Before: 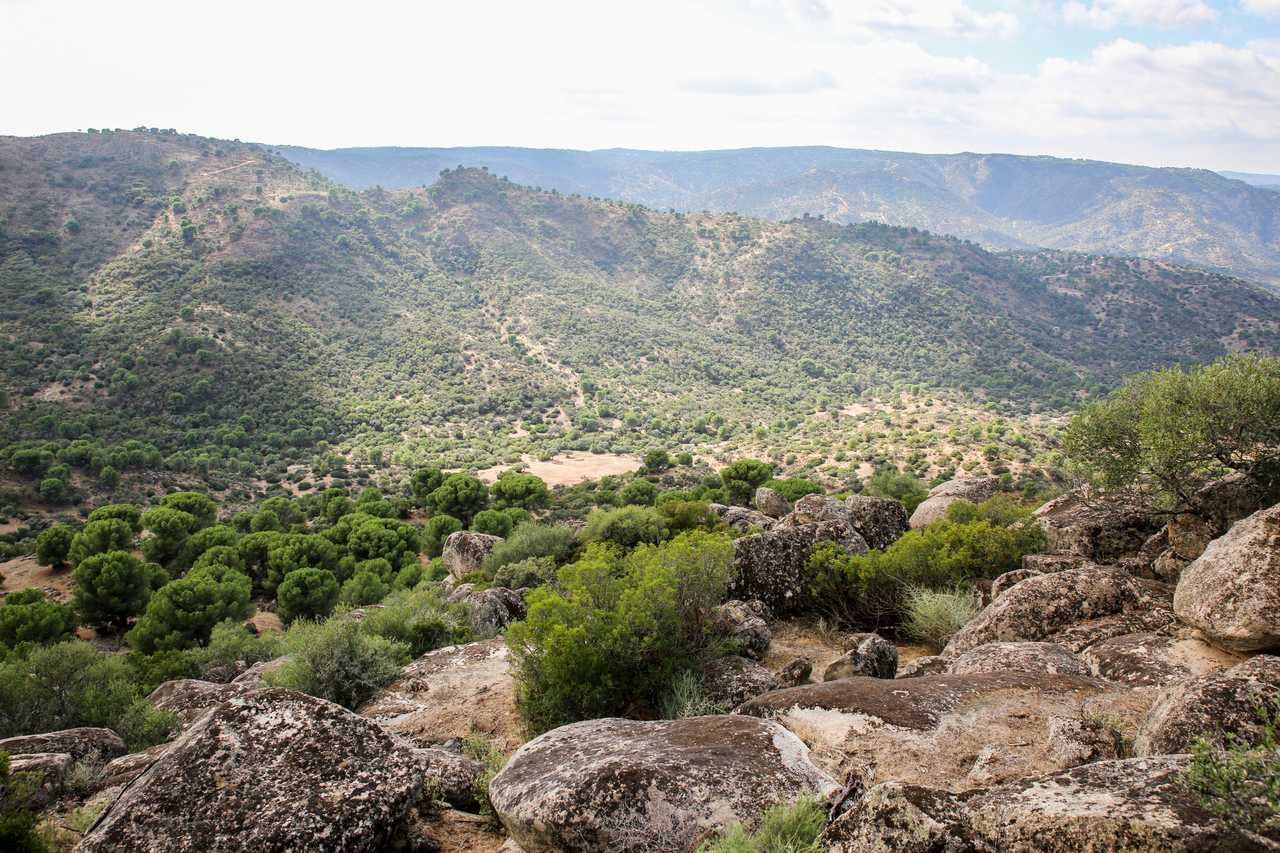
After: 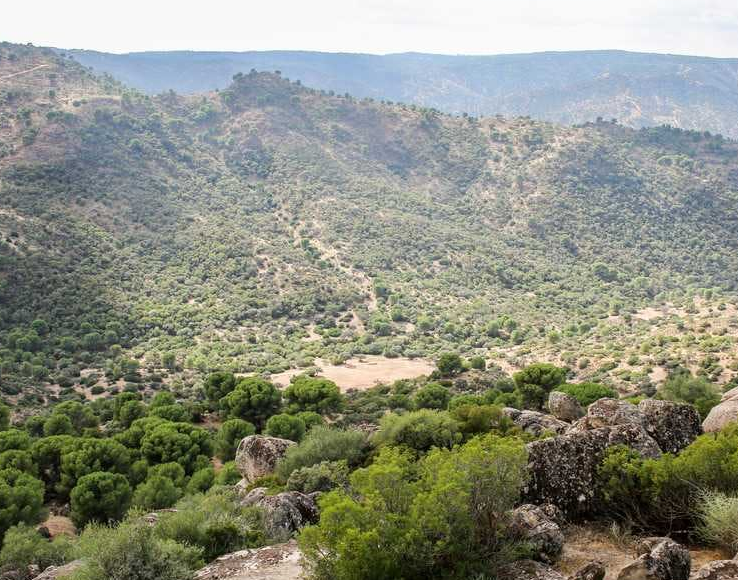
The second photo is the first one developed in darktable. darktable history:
crop: left 16.178%, top 11.282%, right 26.101%, bottom 20.653%
